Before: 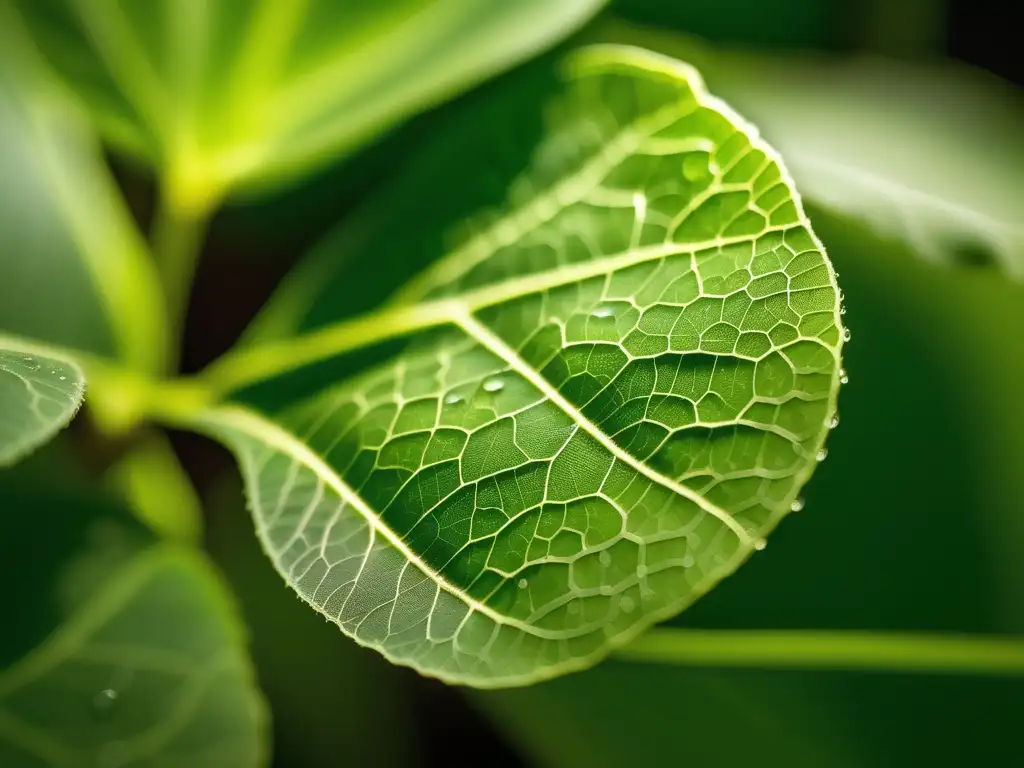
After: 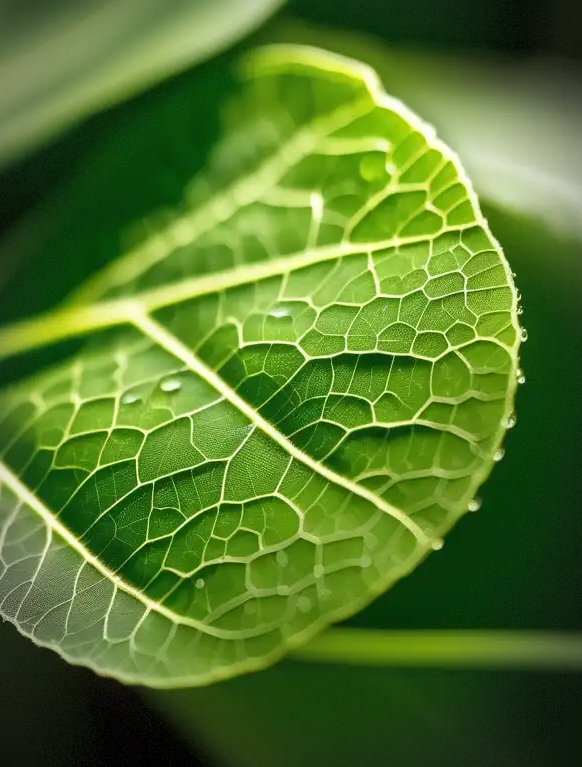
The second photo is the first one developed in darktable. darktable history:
crop: left 31.591%, top 0.002%, right 11.569%
vignetting: automatic ratio true, dithering 8-bit output
